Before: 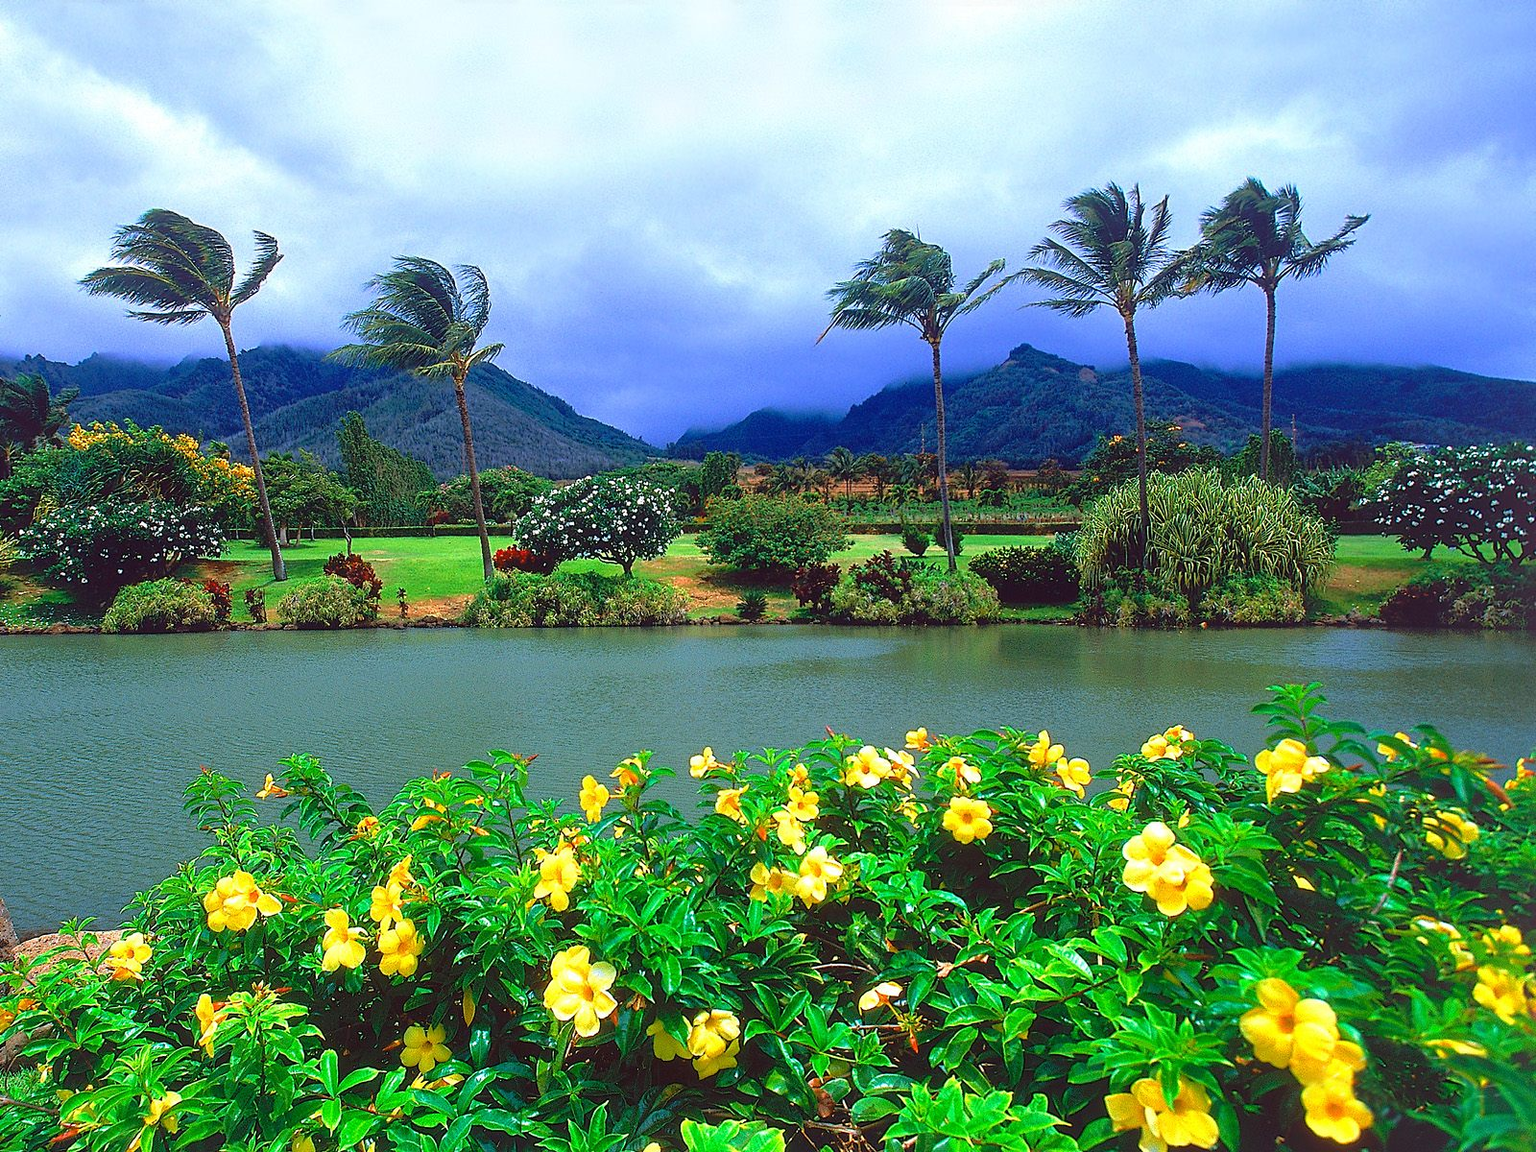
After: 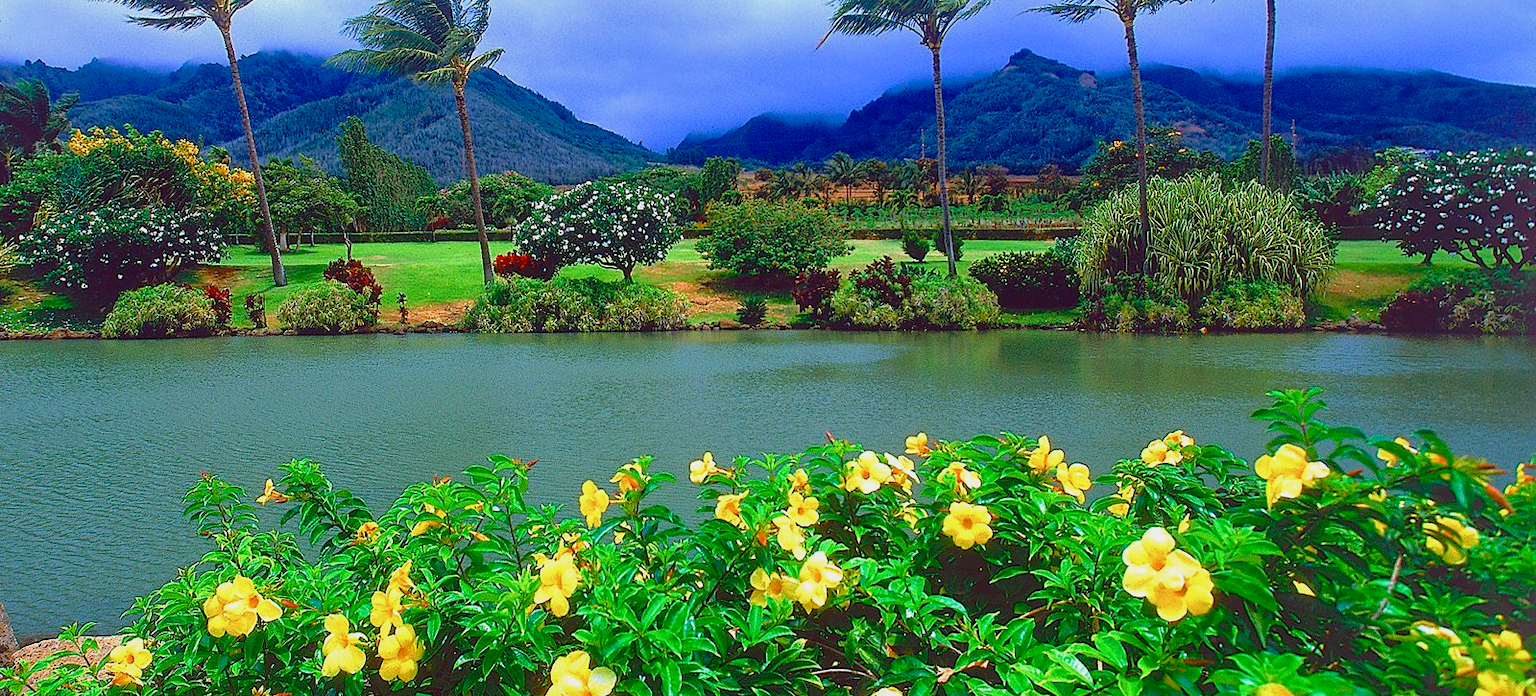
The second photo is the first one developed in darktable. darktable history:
color balance rgb: perceptual saturation grading › global saturation 20%, perceptual saturation grading › highlights -25.005%, perceptual saturation grading › shadows 24.643%, contrast -10.595%
crop and rotate: top 25.628%, bottom 13.923%
local contrast: mode bilateral grid, contrast 20, coarseness 50, detail 119%, midtone range 0.2
